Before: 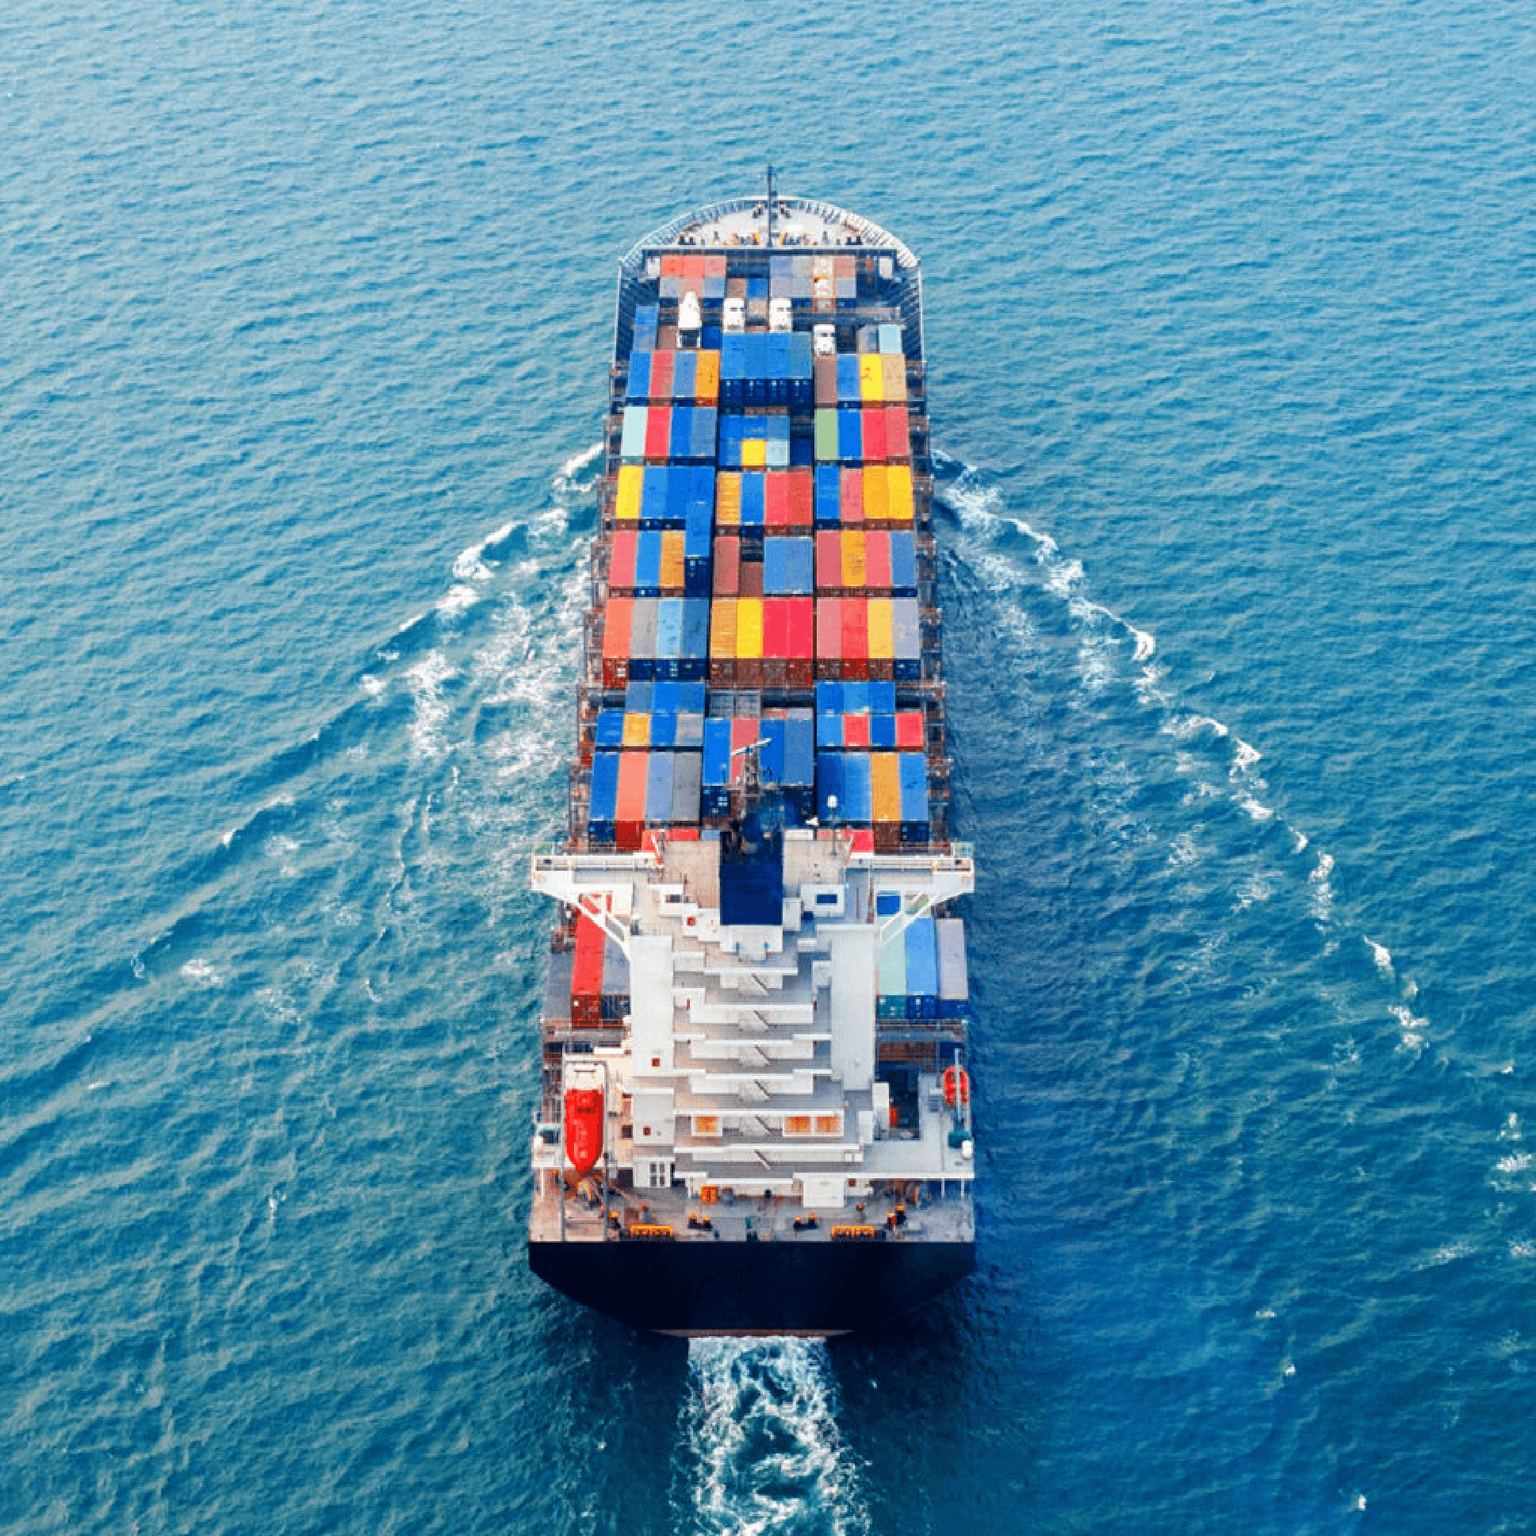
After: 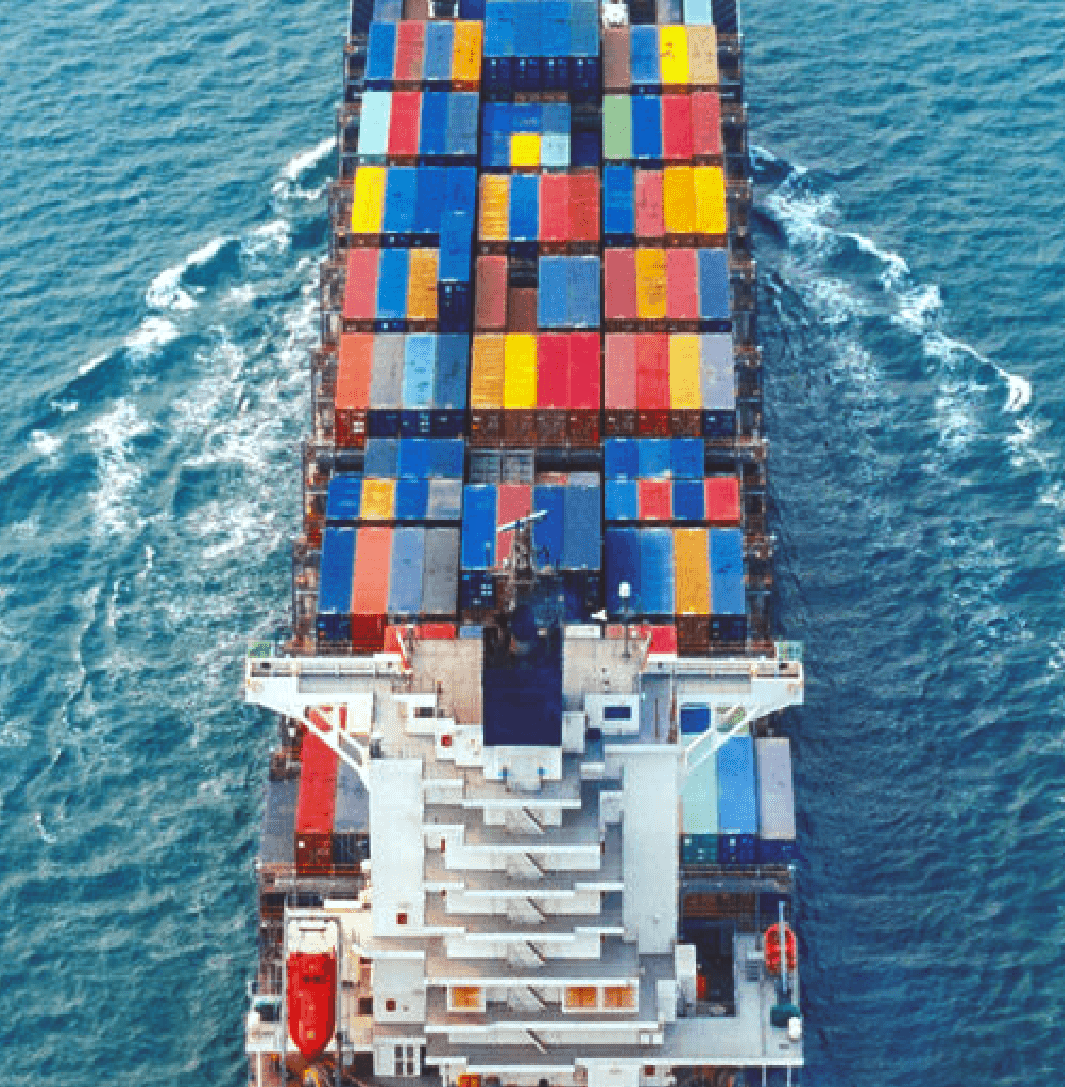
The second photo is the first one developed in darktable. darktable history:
crop and rotate: left 22.032%, top 21.773%, right 22.984%, bottom 22.072%
color correction: highlights a* -5.11, highlights b* -2.96, shadows a* 3.87, shadows b* 4.42
color balance rgb: perceptual saturation grading › global saturation 14.629%, perceptual brilliance grading › global brilliance 15.57%, perceptual brilliance grading › shadows -35.408%, global vibrance 14.978%
local contrast: mode bilateral grid, contrast 20, coarseness 50, detail 119%, midtone range 0.2
exposure: black level correction -0.037, exposure -0.496 EV, compensate highlight preservation false
